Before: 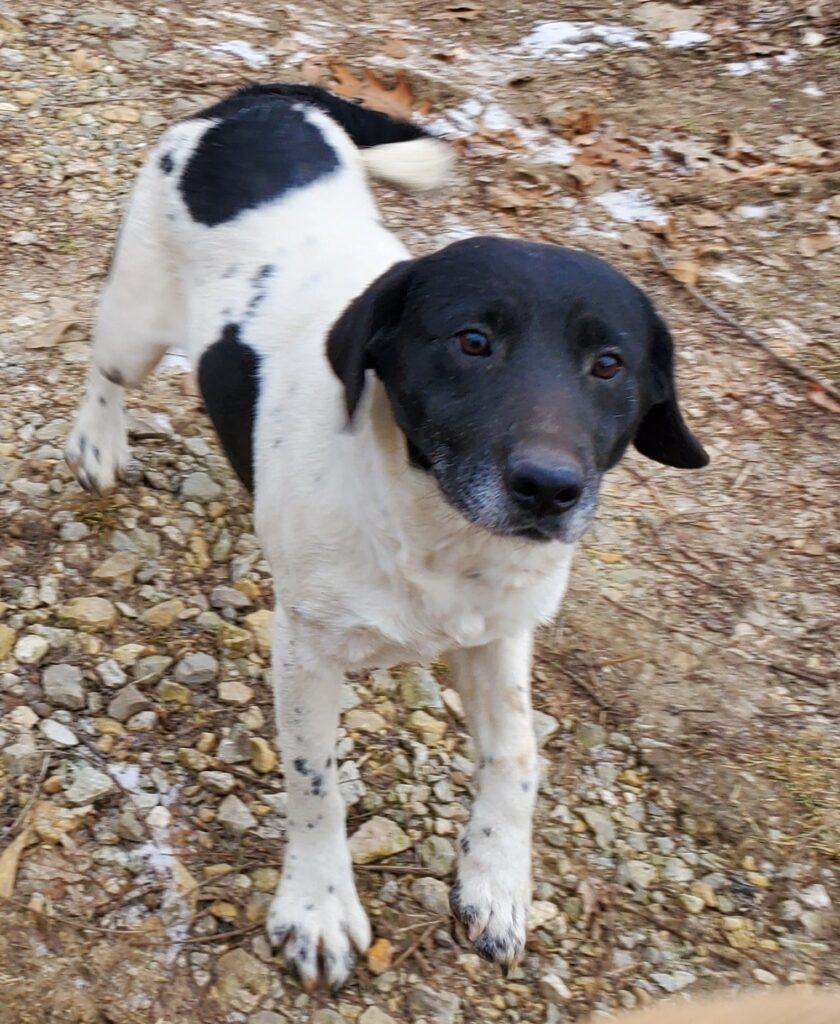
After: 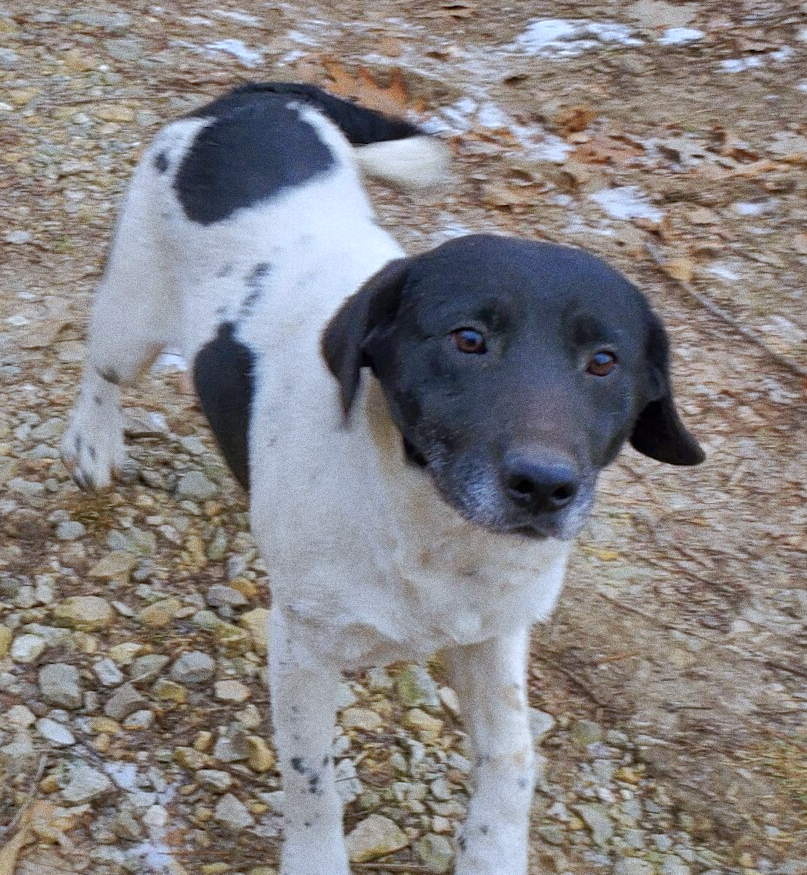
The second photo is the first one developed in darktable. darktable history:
crop and rotate: angle 0.2°, left 0.275%, right 3.127%, bottom 14.18%
white balance: red 0.954, blue 1.079
shadows and highlights: shadows 60, highlights -60
grain: coarseness 0.09 ISO, strength 40%
bloom: size 9%, threshold 100%, strength 7%
